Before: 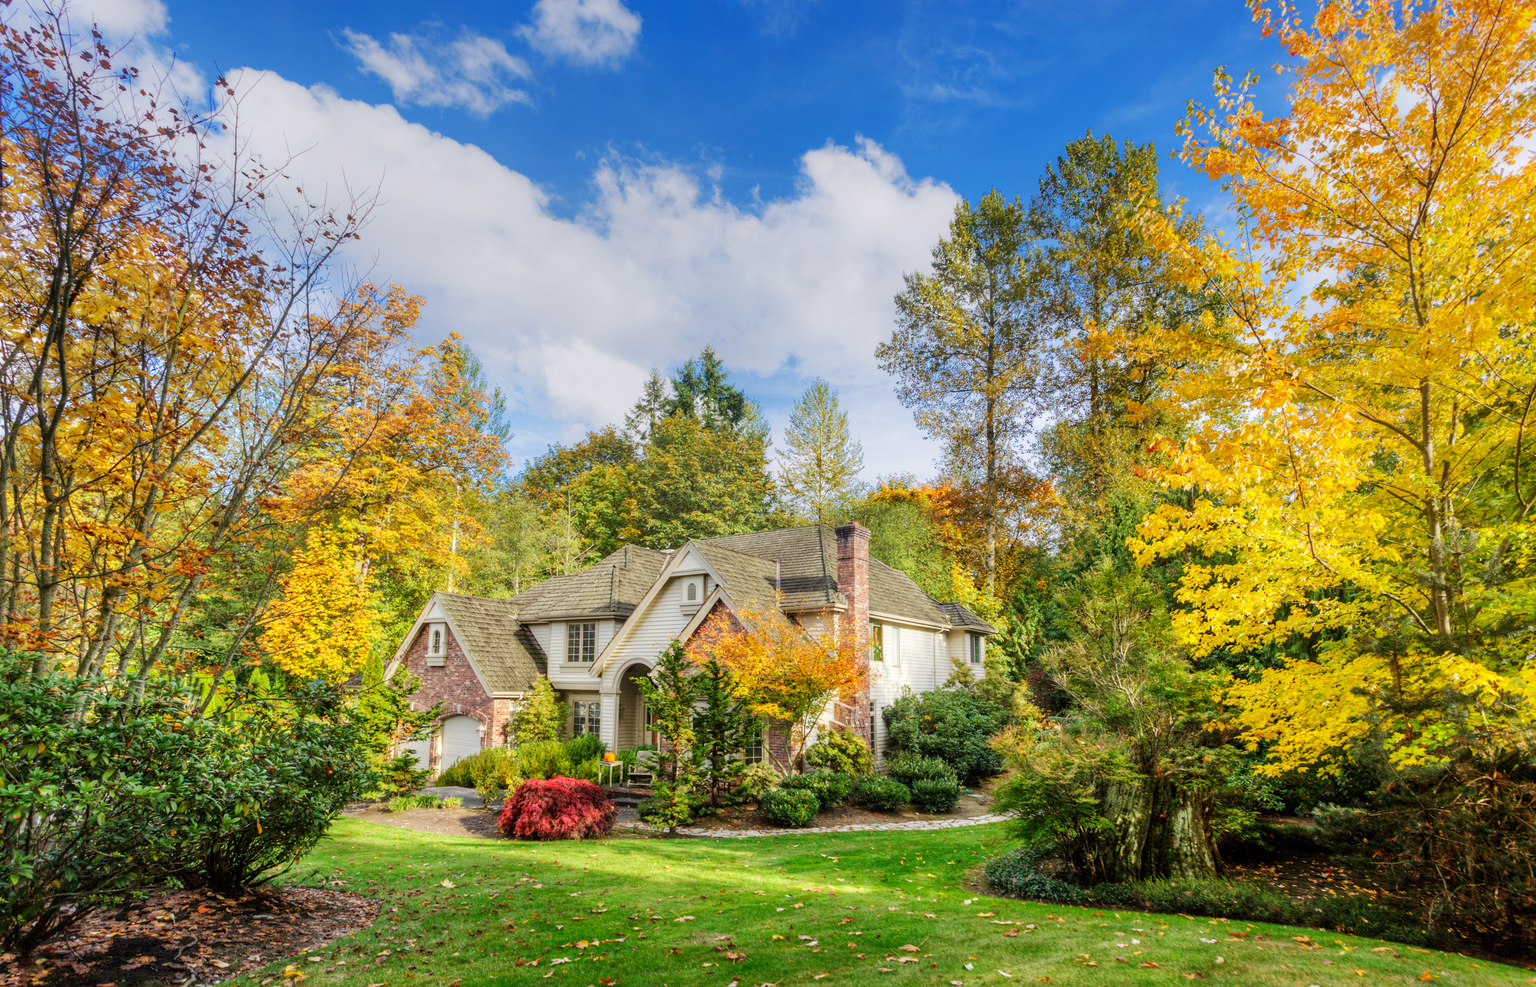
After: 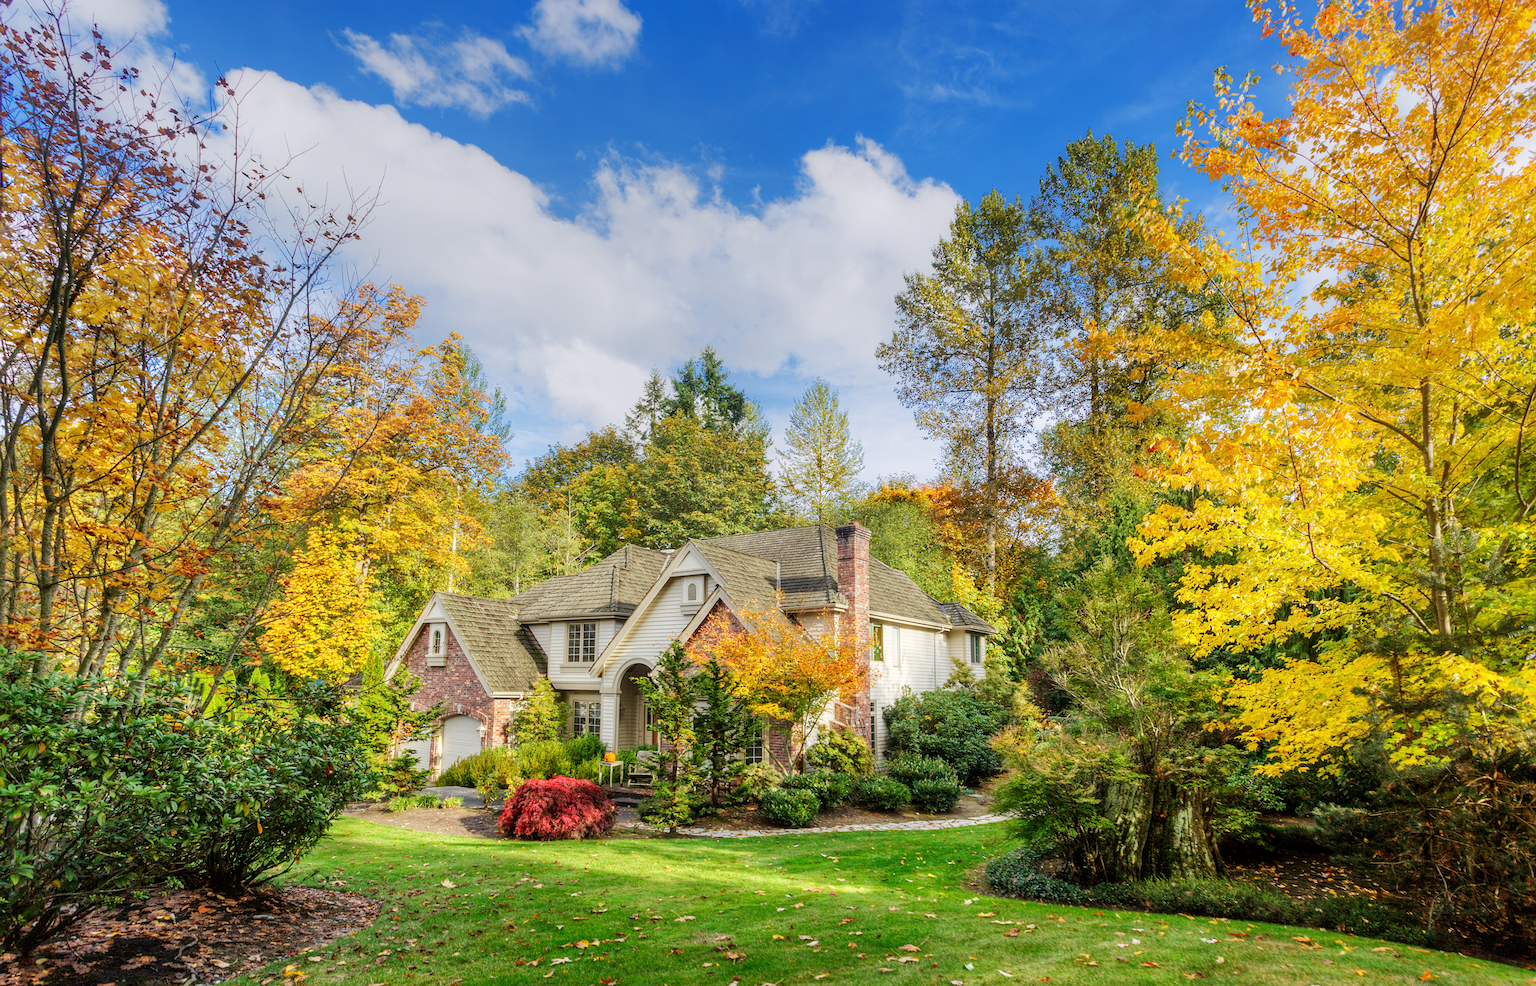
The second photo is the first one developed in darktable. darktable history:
sharpen: radius 2.166, amount 0.378, threshold 0.214
color calibration: illuminant same as pipeline (D50), adaptation XYZ, x 0.347, y 0.358, temperature 5014.84 K
